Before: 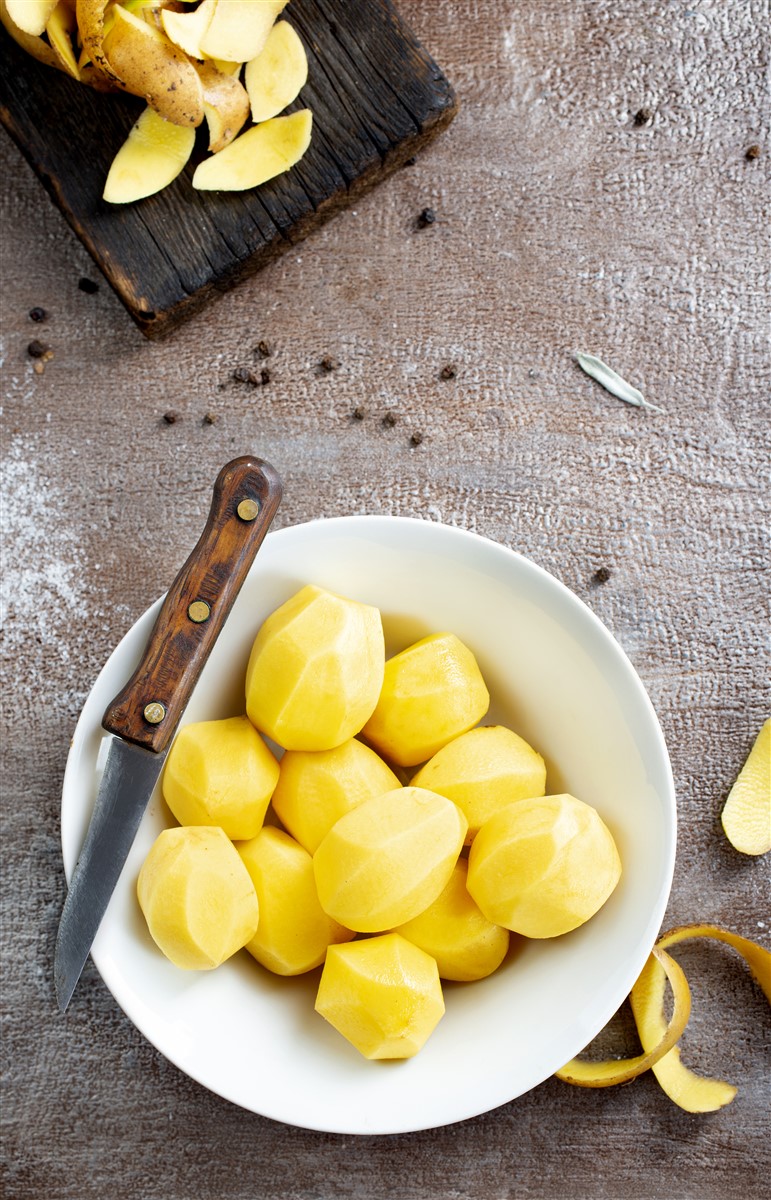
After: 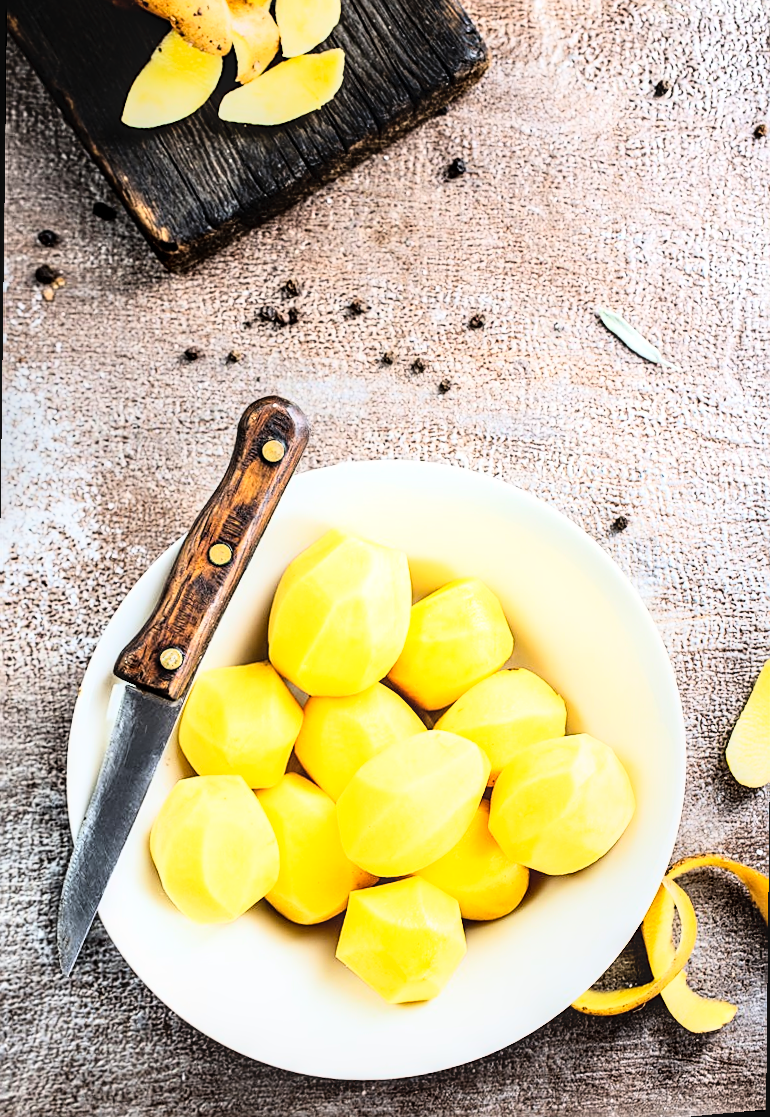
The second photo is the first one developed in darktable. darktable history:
rotate and perspective: rotation 0.679°, lens shift (horizontal) 0.136, crop left 0.009, crop right 0.991, crop top 0.078, crop bottom 0.95
sharpen: on, module defaults
rgb curve: curves: ch0 [(0, 0) (0.21, 0.15) (0.24, 0.21) (0.5, 0.75) (0.75, 0.96) (0.89, 0.99) (1, 1)]; ch1 [(0, 0.02) (0.21, 0.13) (0.25, 0.2) (0.5, 0.67) (0.75, 0.9) (0.89, 0.97) (1, 1)]; ch2 [(0, 0.02) (0.21, 0.13) (0.25, 0.2) (0.5, 0.67) (0.75, 0.9) (0.89, 0.97) (1, 1)], compensate middle gray true
local contrast: on, module defaults
